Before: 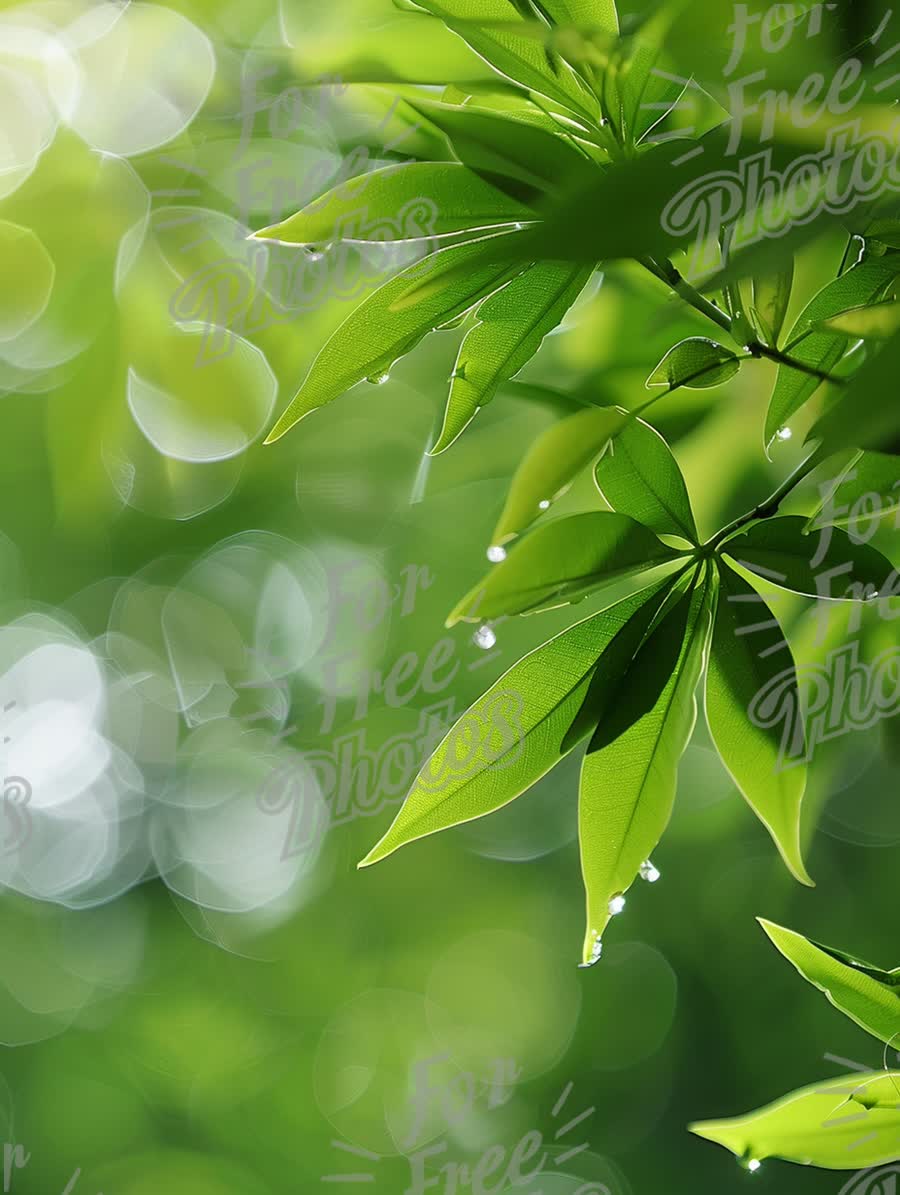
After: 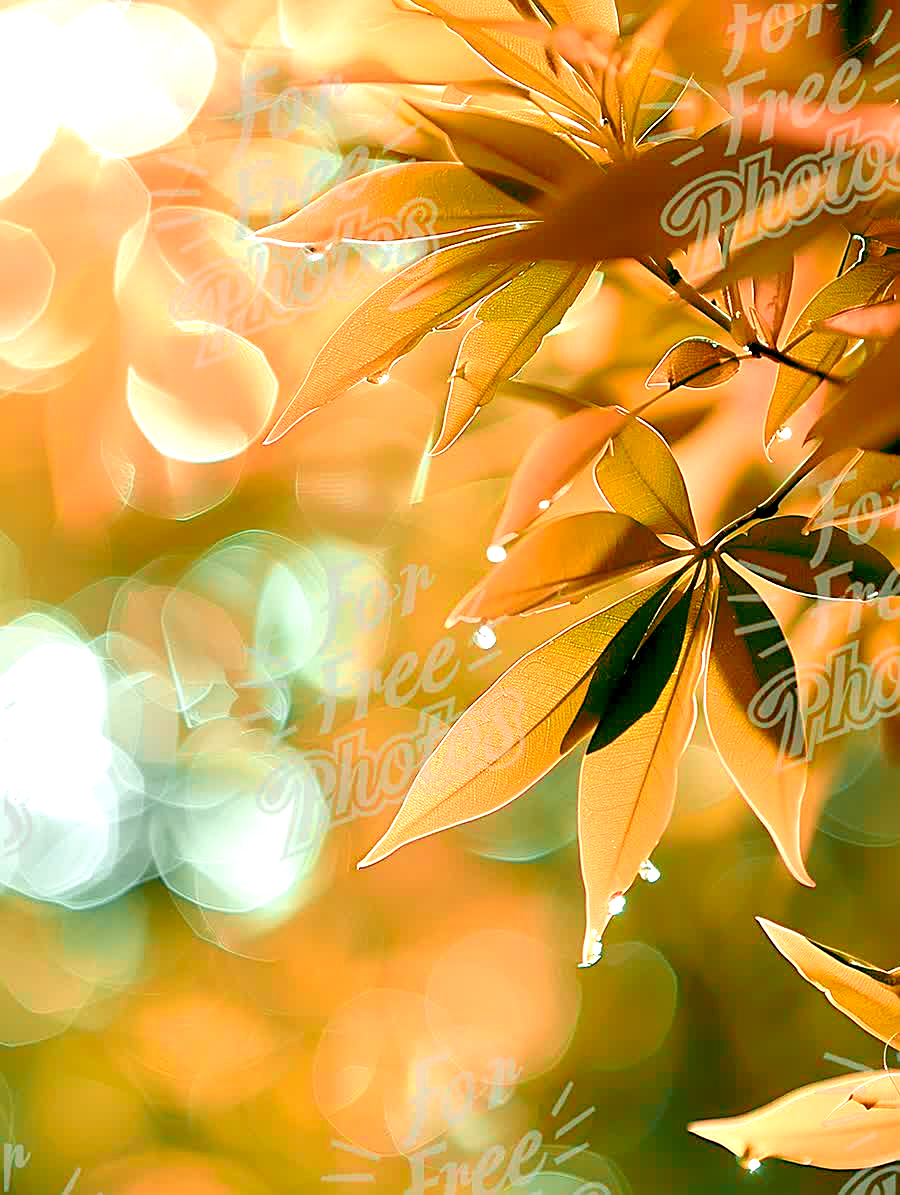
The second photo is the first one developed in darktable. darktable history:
sharpen: on, module defaults
exposure: black level correction 0.011, exposure 1.088 EV, compensate exposure bias true, compensate highlight preservation false
color zones: curves: ch2 [(0, 0.5) (0.084, 0.497) (0.323, 0.335) (0.4, 0.497) (1, 0.5)], process mode strong
